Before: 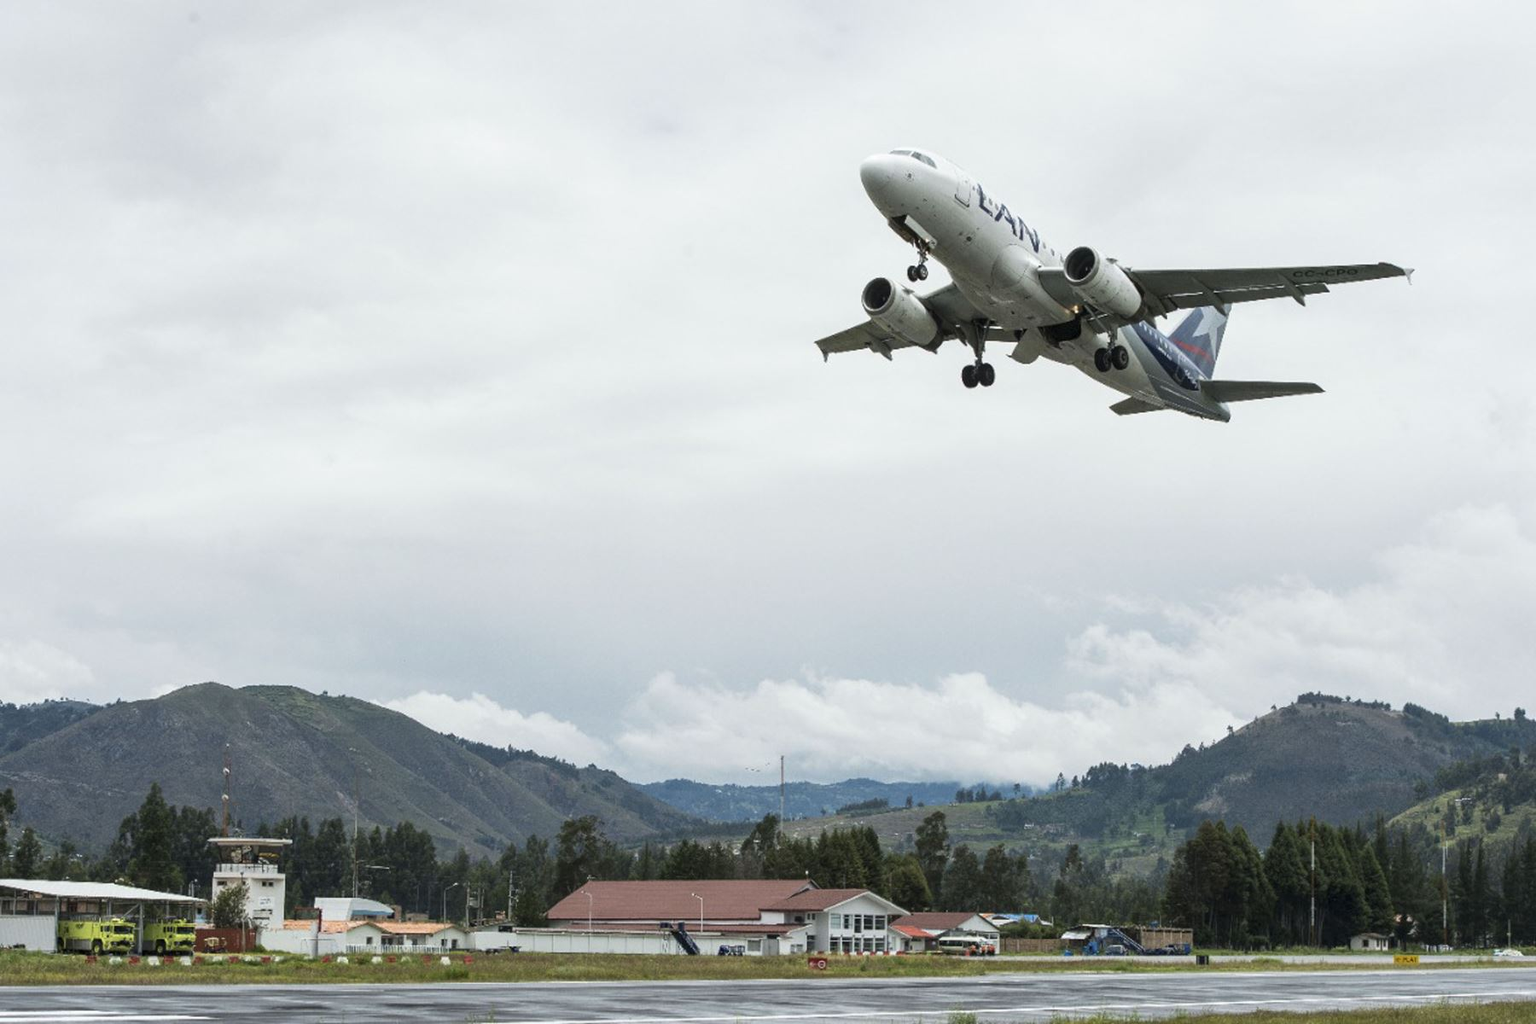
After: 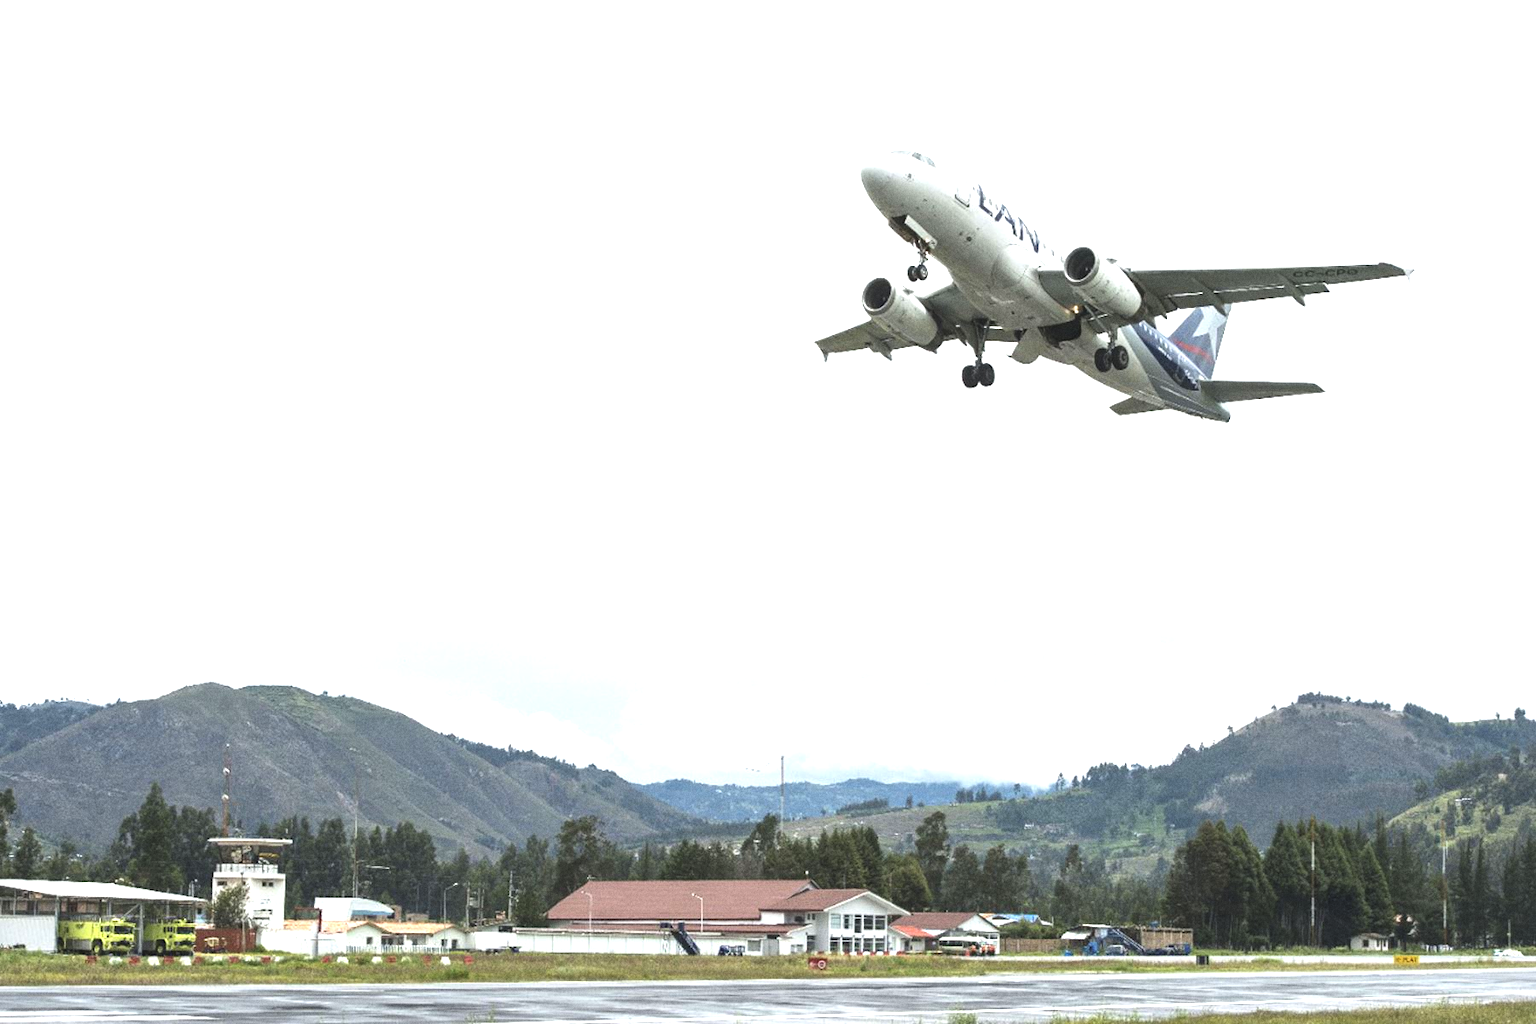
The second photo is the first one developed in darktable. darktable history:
exposure: black level correction -0.005, exposure 1 EV, compensate highlight preservation false
grain: coarseness 7.08 ISO, strength 21.67%, mid-tones bias 59.58%
